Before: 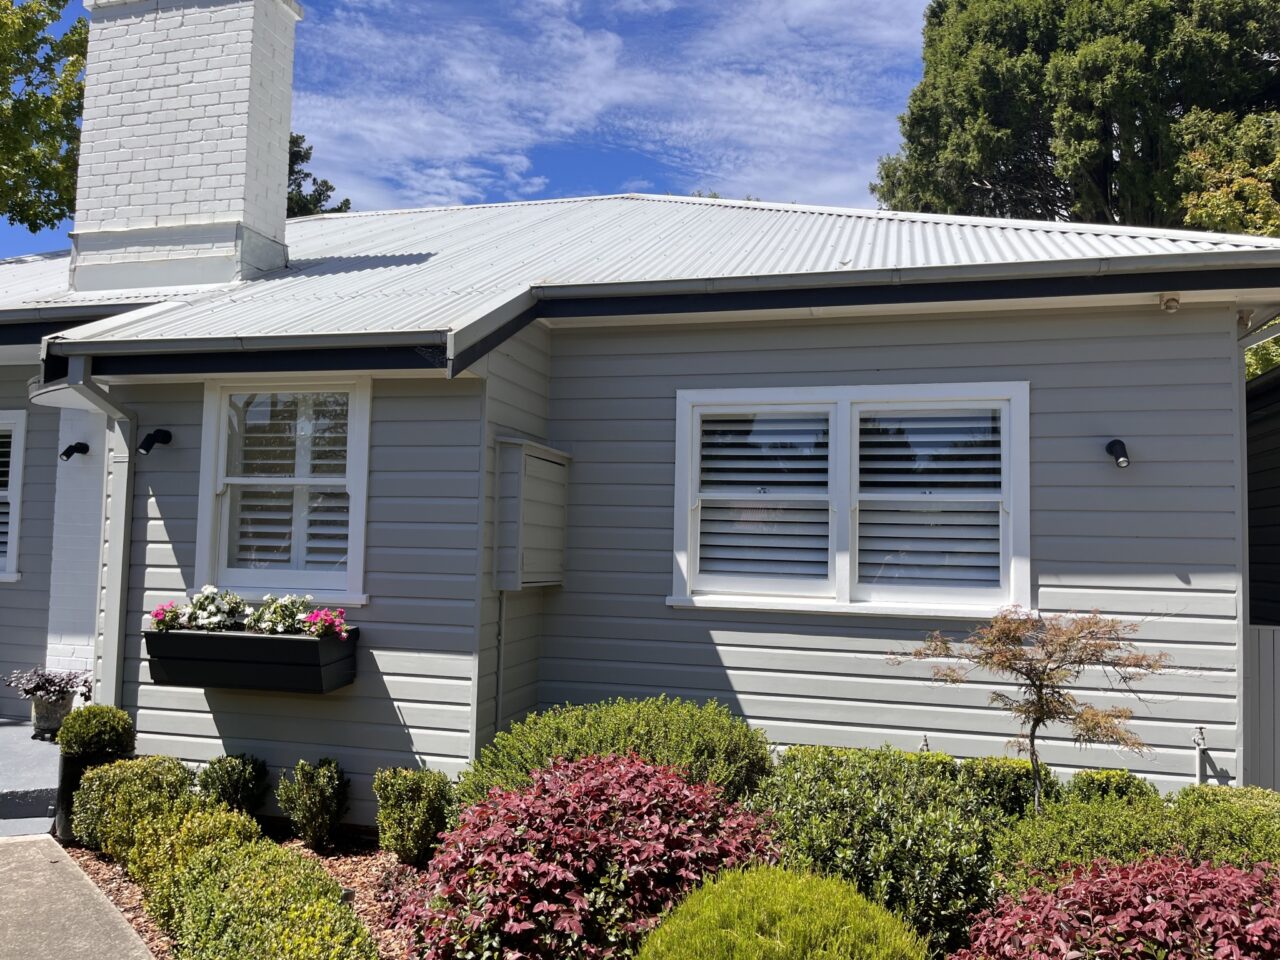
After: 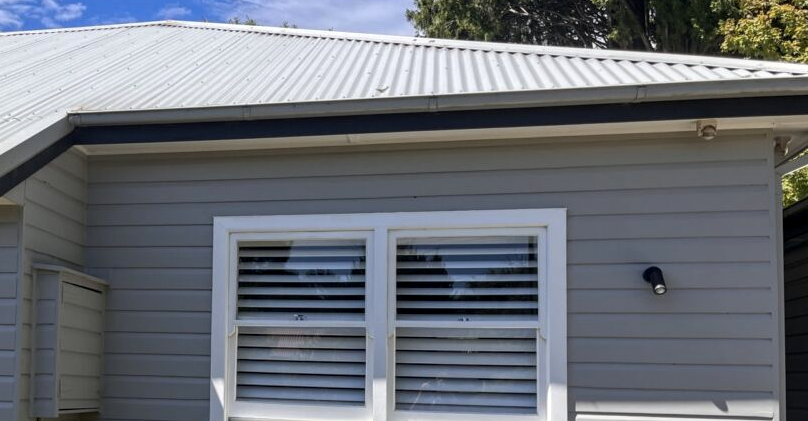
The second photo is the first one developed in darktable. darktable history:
crop: left 36.235%, top 18.11%, right 0.59%, bottom 37.961%
tone curve: curves: ch0 [(0, 0) (0.003, 0.003) (0.011, 0.011) (0.025, 0.025) (0.044, 0.044) (0.069, 0.068) (0.1, 0.098) (0.136, 0.134) (0.177, 0.175) (0.224, 0.221) (0.277, 0.273) (0.335, 0.33) (0.399, 0.393) (0.468, 0.461) (0.543, 0.546) (0.623, 0.625) (0.709, 0.711) (0.801, 0.802) (0.898, 0.898) (1, 1)], color space Lab, independent channels, preserve colors none
color zones: curves: ch0 [(0.068, 0.464) (0.25, 0.5) (0.48, 0.508) (0.75, 0.536) (0.886, 0.476) (0.967, 0.456)]; ch1 [(0.066, 0.456) (0.25, 0.5) (0.616, 0.508) (0.746, 0.56) (0.934, 0.444)]
local contrast: on, module defaults
